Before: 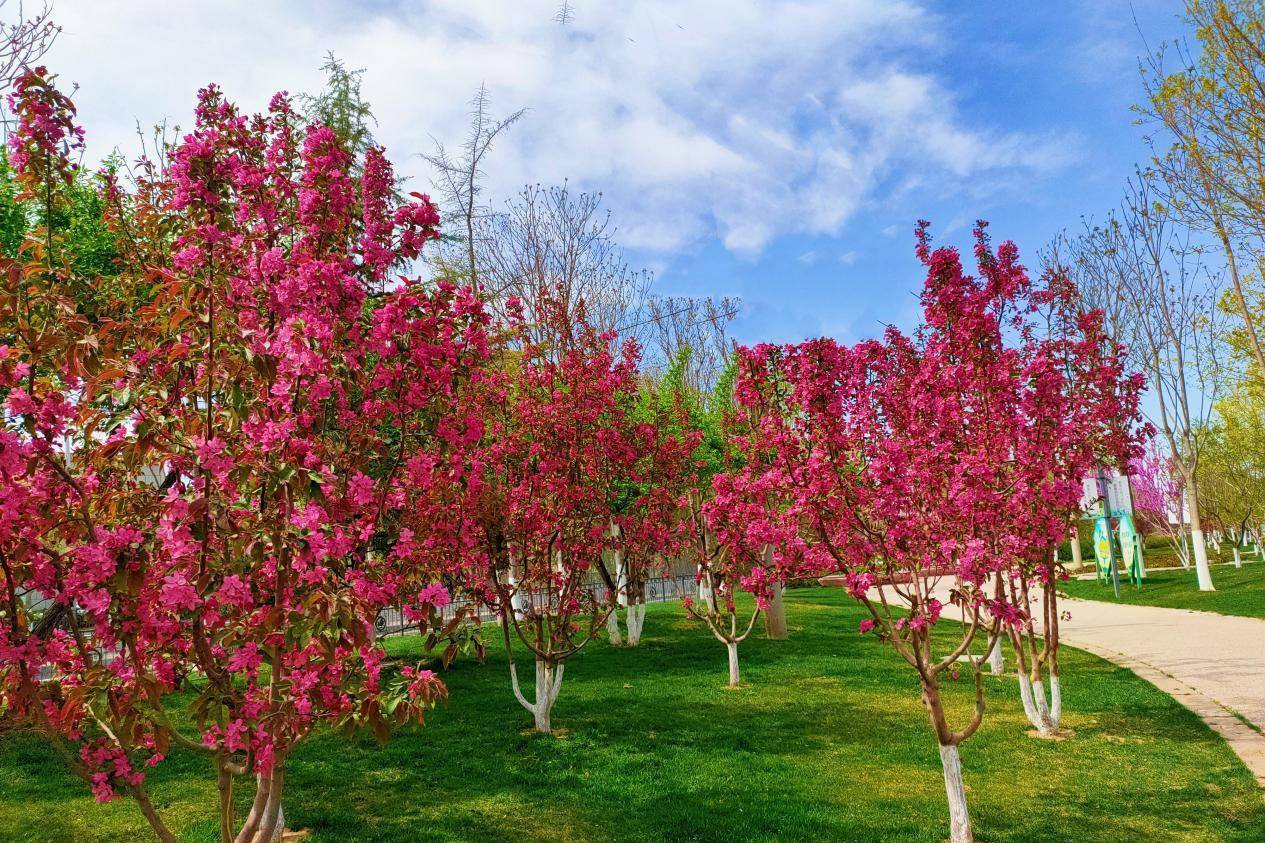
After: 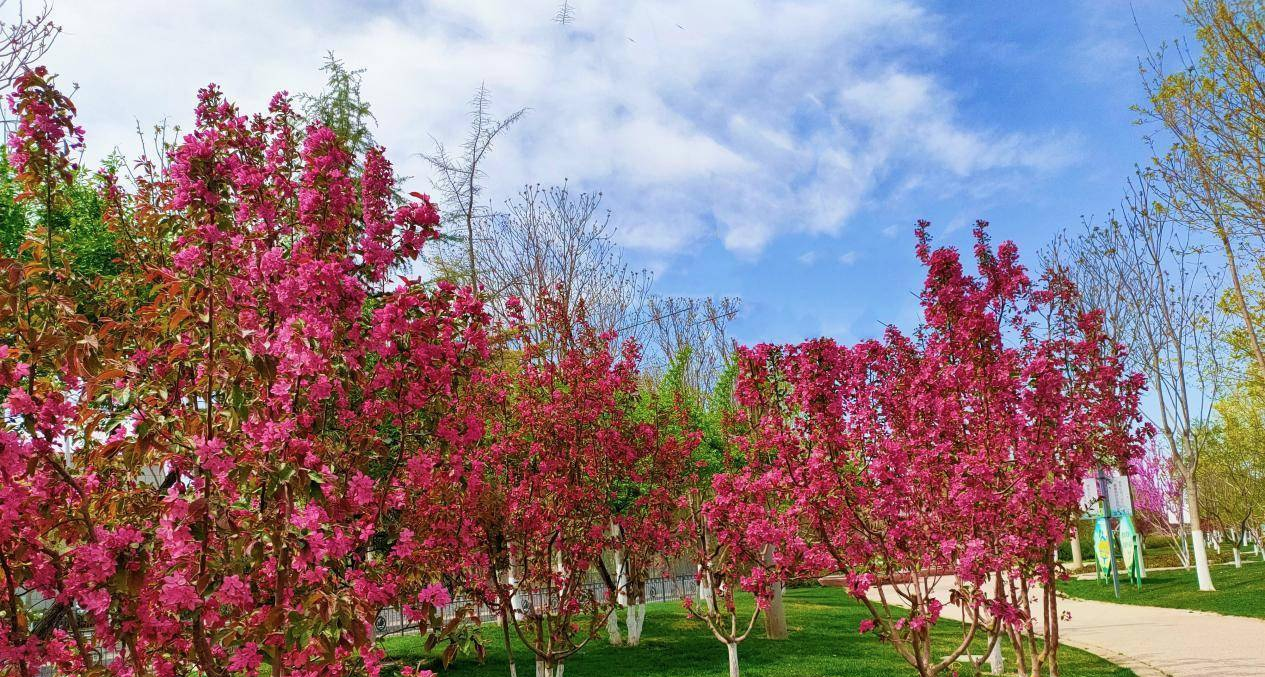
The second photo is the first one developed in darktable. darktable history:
contrast brightness saturation: saturation -0.05
crop: bottom 19.644%
